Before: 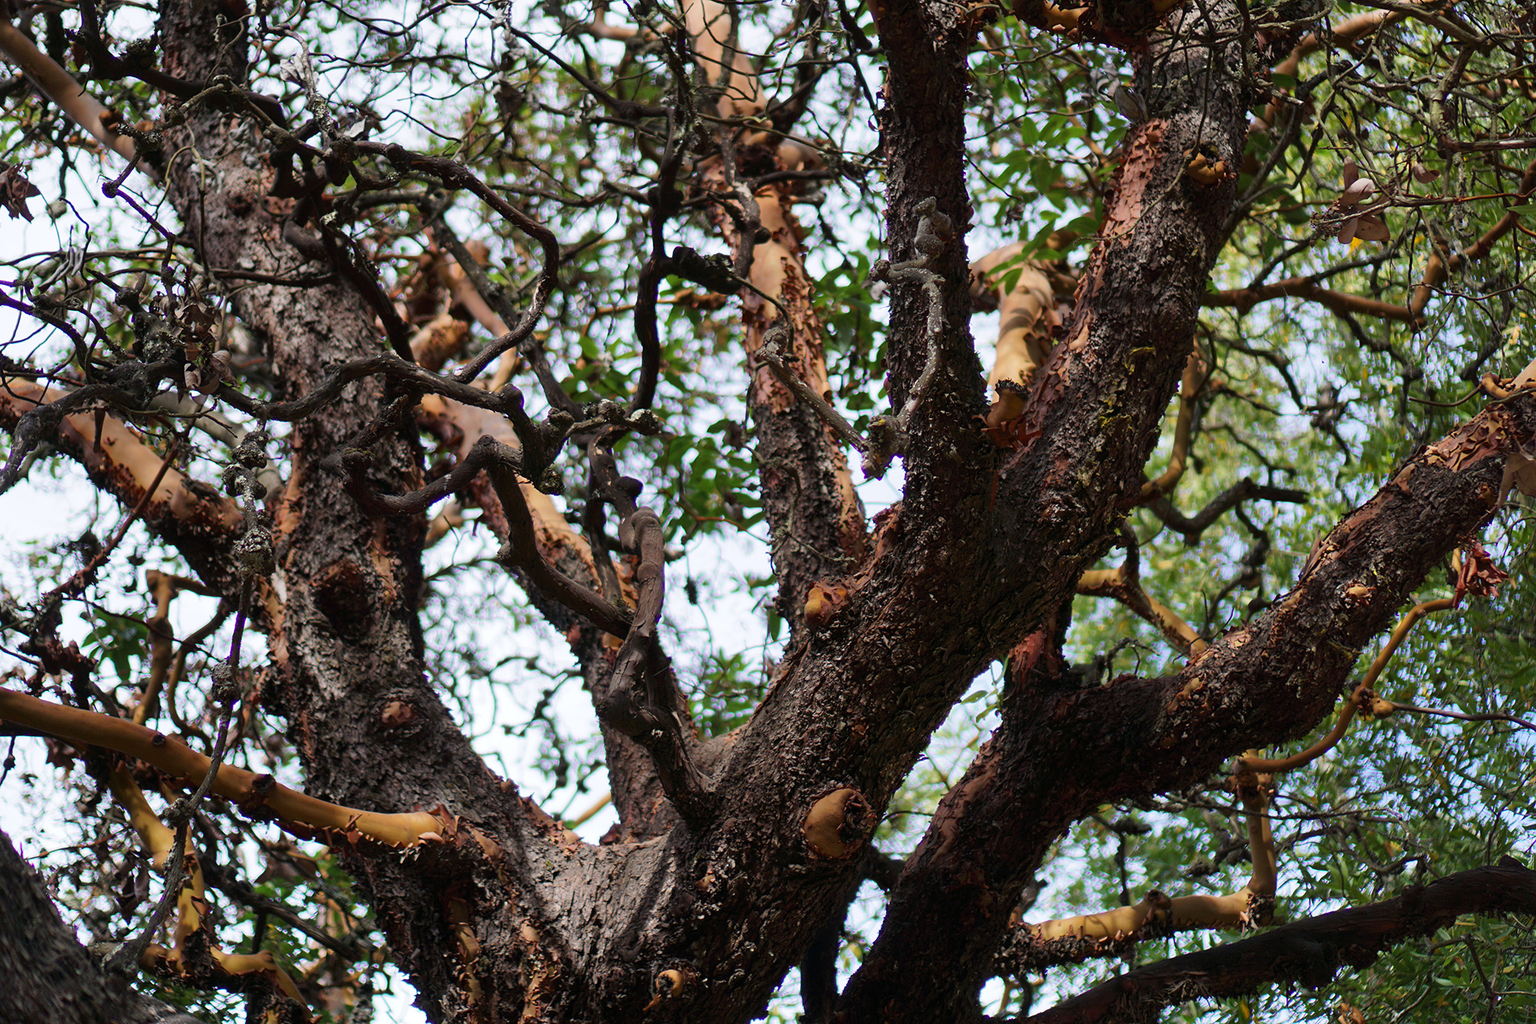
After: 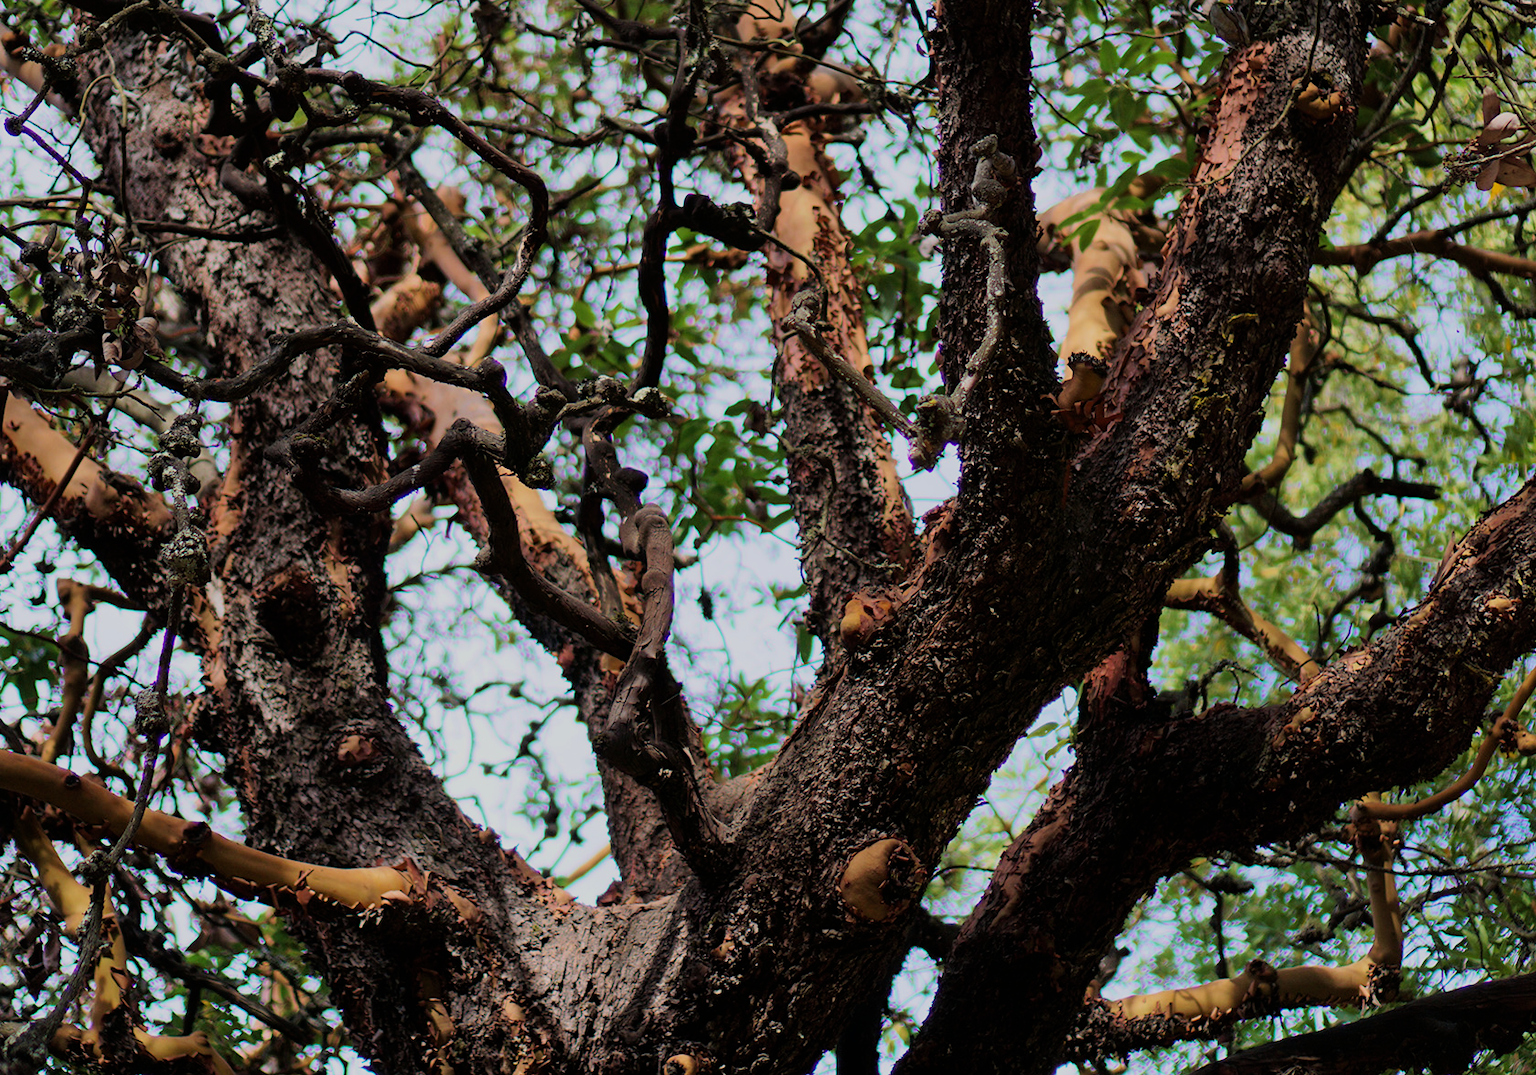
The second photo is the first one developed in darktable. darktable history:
crop: left 6.446%, top 8.188%, right 9.538%, bottom 3.548%
velvia: strength 27%
filmic rgb: black relative exposure -8.42 EV, white relative exposure 4.68 EV, hardness 3.82, color science v6 (2022)
